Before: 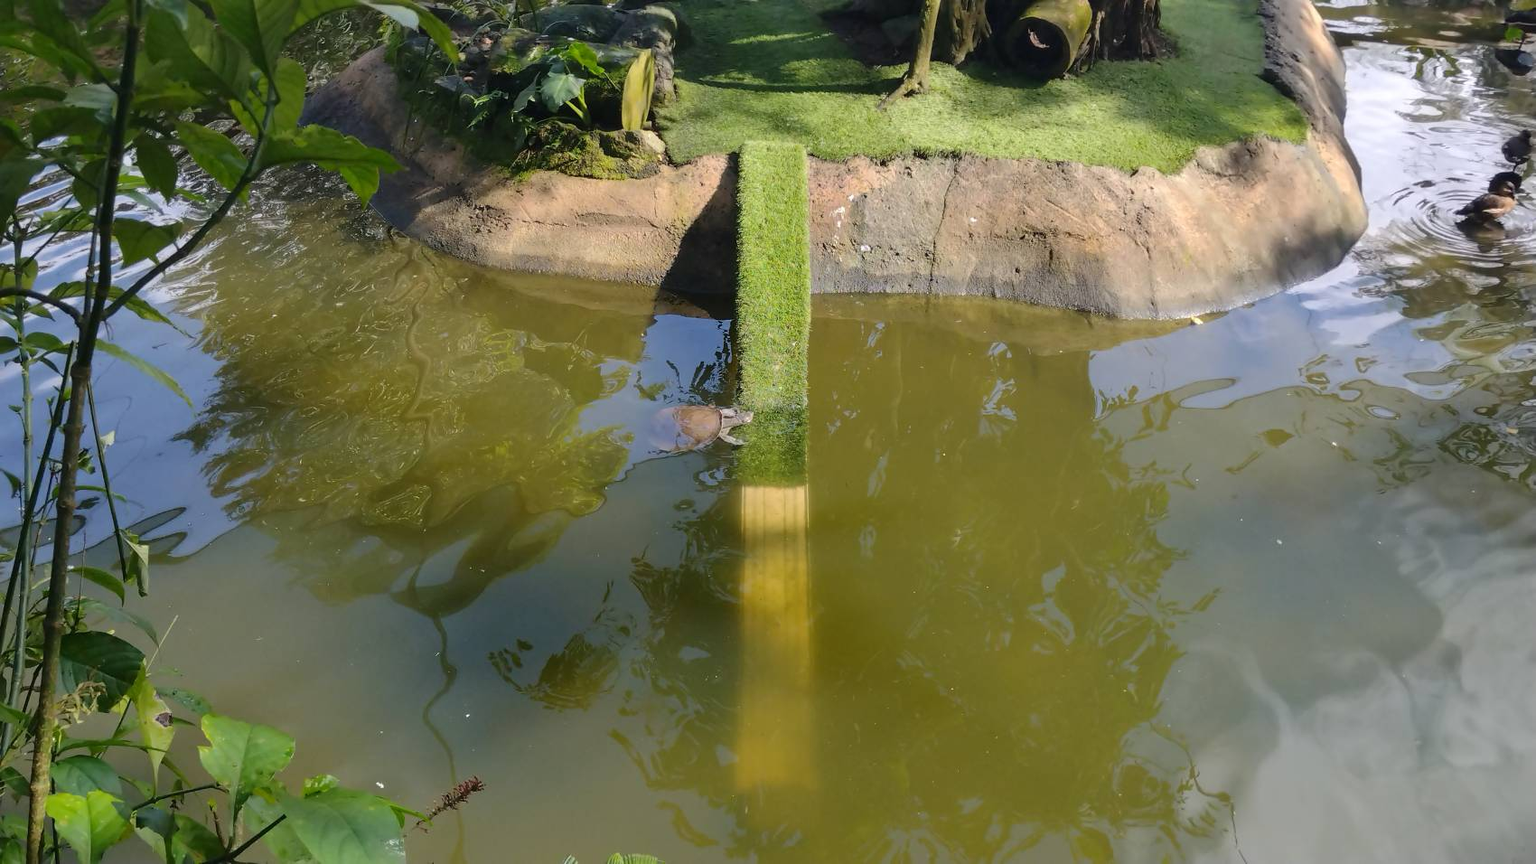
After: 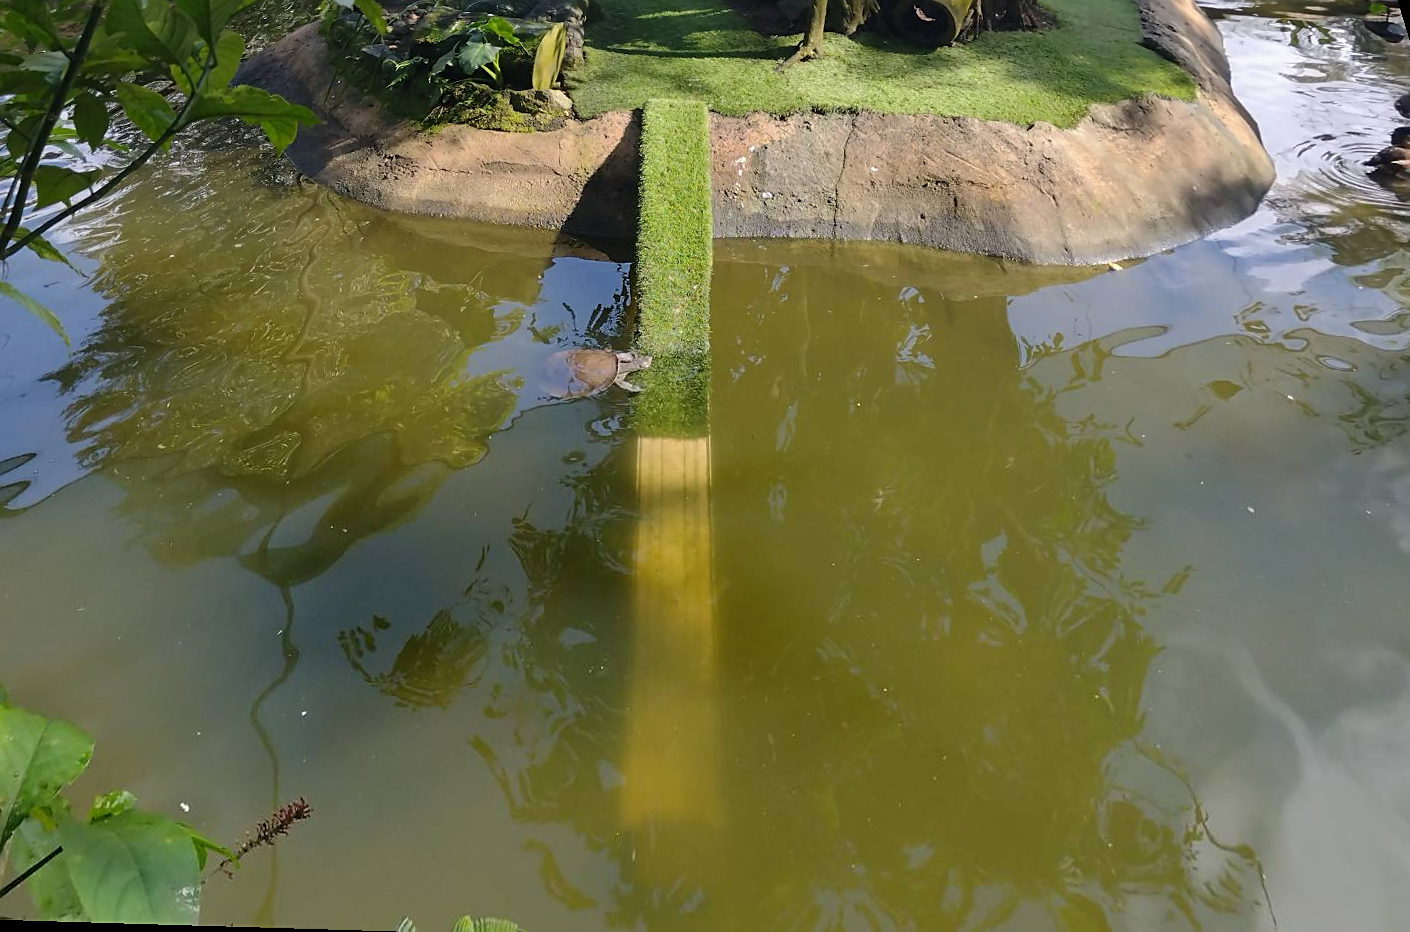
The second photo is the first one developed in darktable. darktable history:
sharpen: on, module defaults
rotate and perspective: rotation 0.72°, lens shift (vertical) -0.352, lens shift (horizontal) -0.051, crop left 0.152, crop right 0.859, crop top 0.019, crop bottom 0.964
exposure: exposure -0.064 EV, compensate highlight preservation false
